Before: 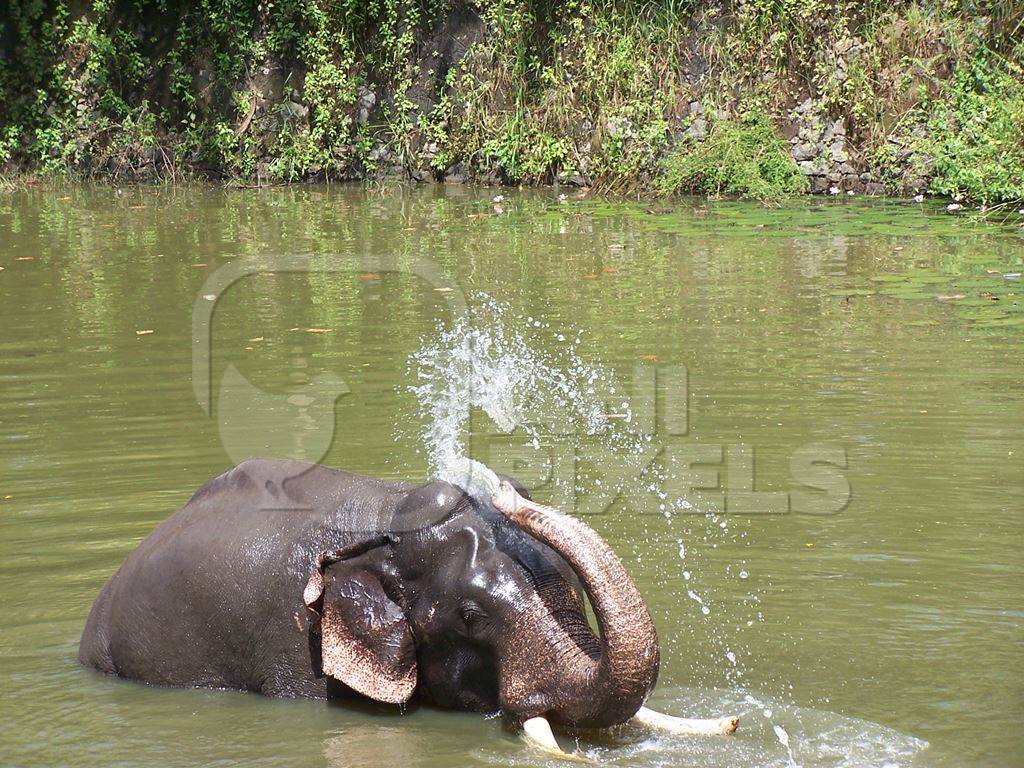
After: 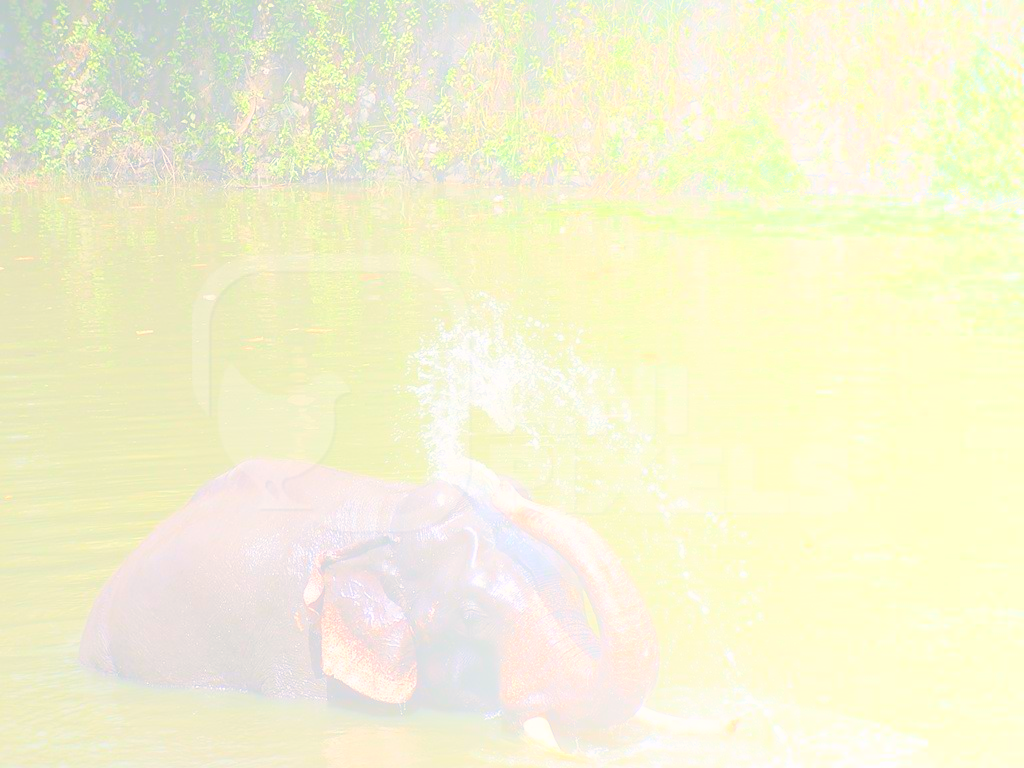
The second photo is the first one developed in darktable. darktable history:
sharpen: radius 1.272, amount 0.305, threshold 0
color correction: highlights a* 2.75, highlights b* 5, shadows a* -2.04, shadows b* -4.84, saturation 0.8
bloom: size 70%, threshold 25%, strength 70%
